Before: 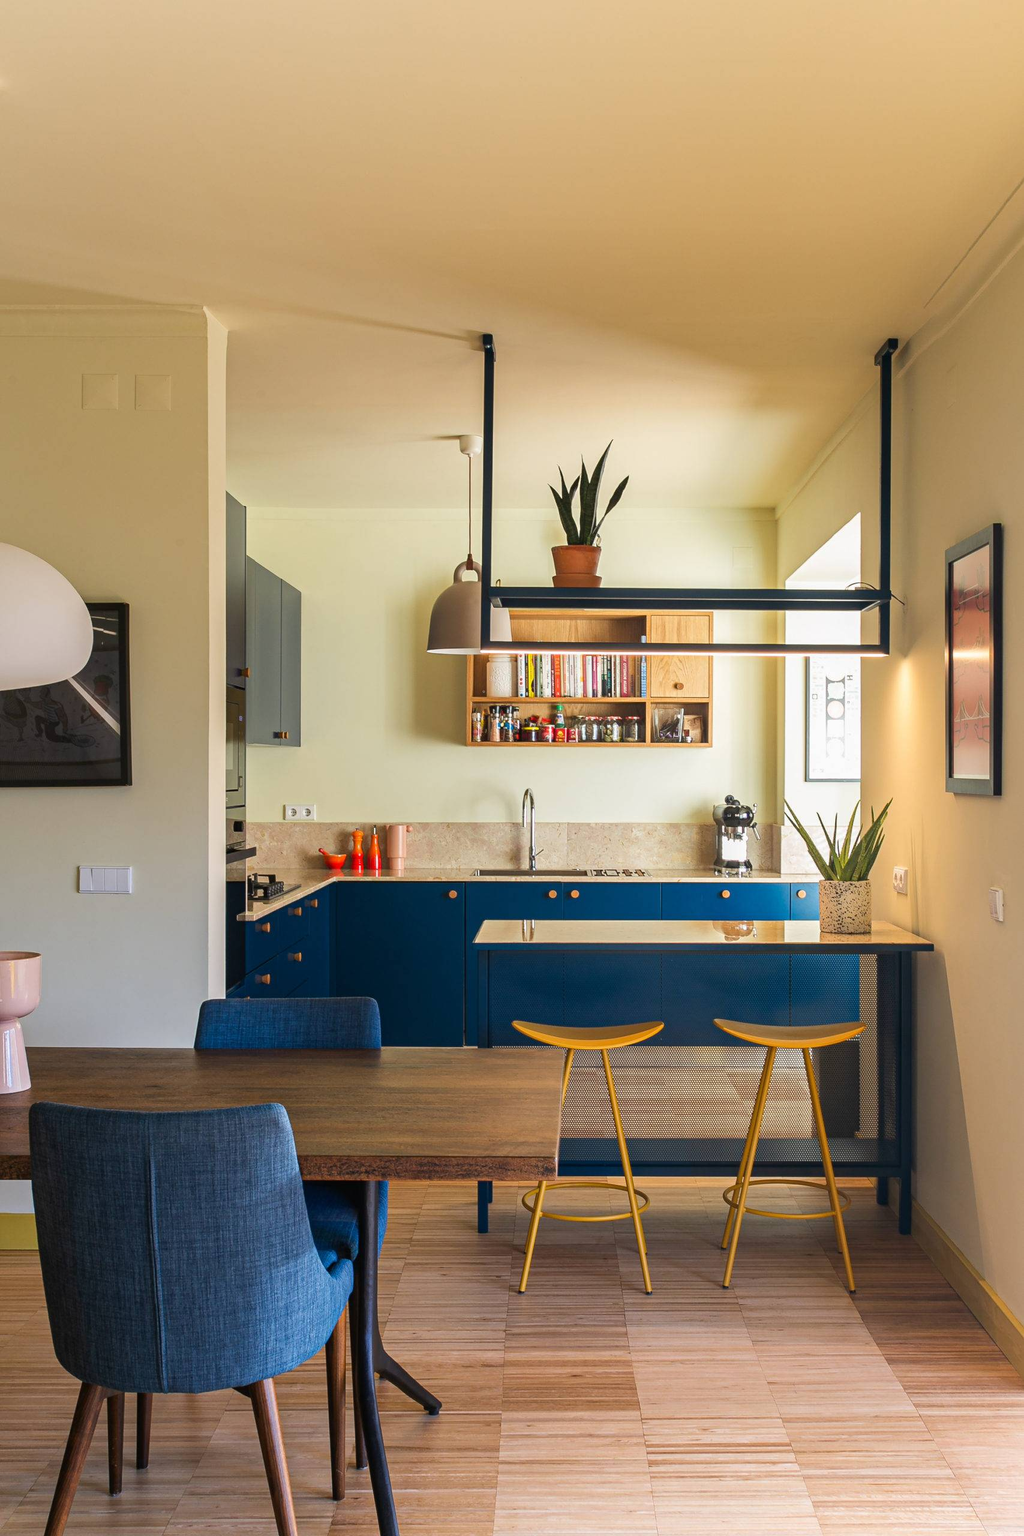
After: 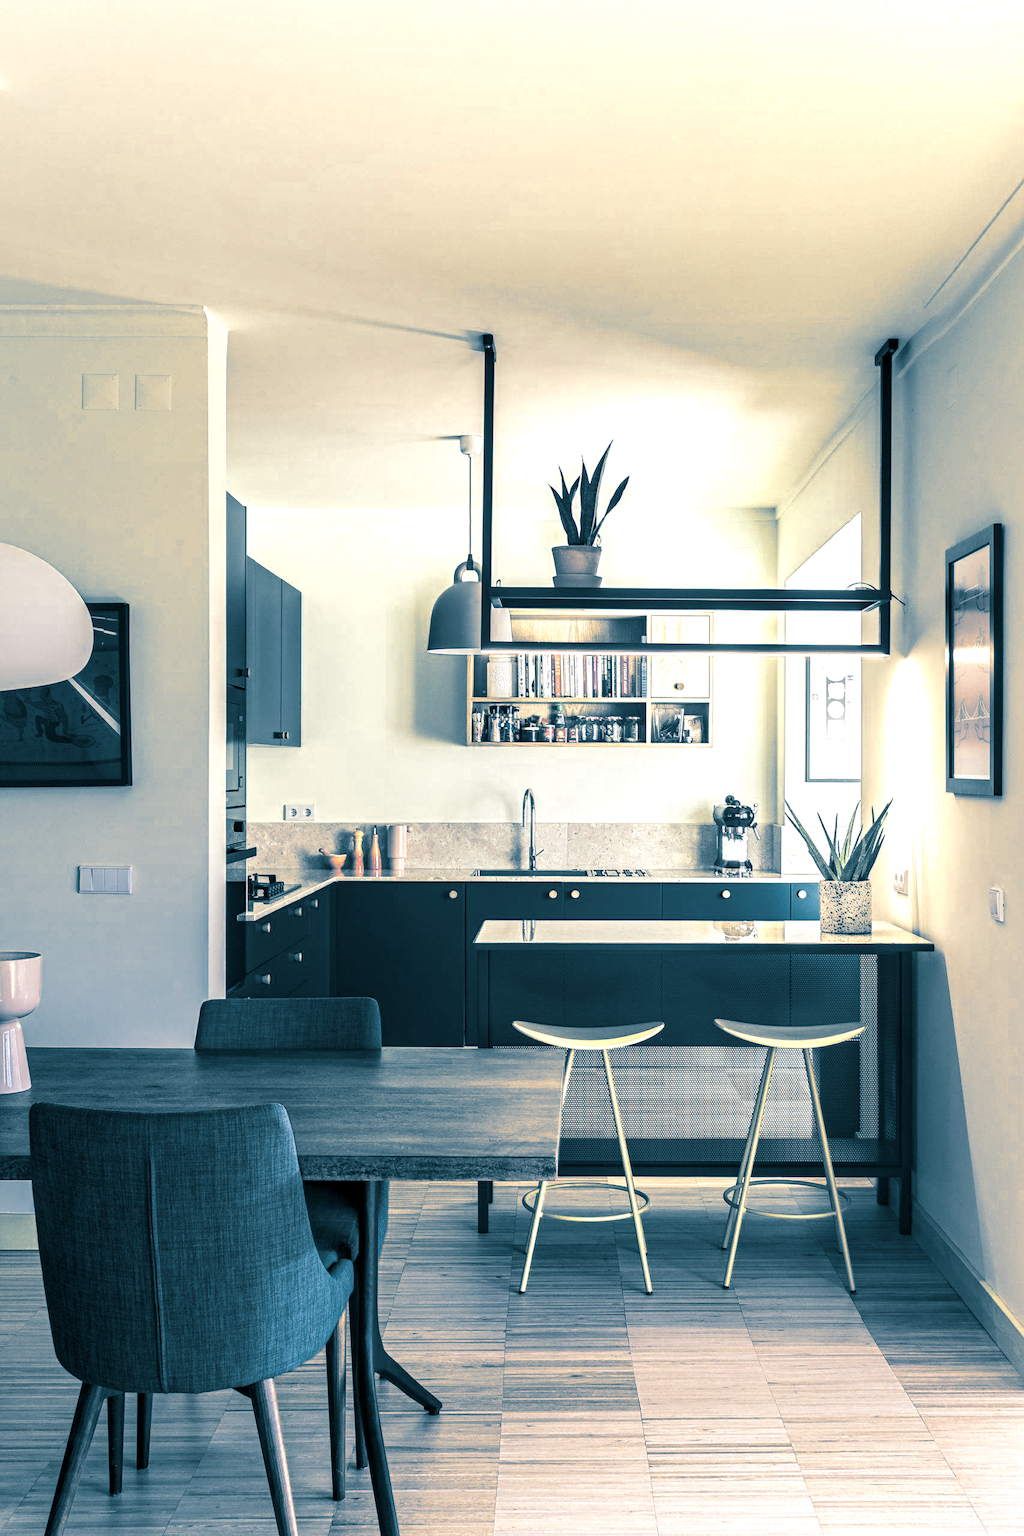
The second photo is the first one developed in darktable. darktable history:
color zones: curves: ch0 [(0.25, 0.667) (0.758, 0.368)]; ch1 [(0.215, 0.245) (0.761, 0.373)]; ch2 [(0.247, 0.554) (0.761, 0.436)]
local contrast: on, module defaults
exposure: exposure 0.2 EV, compensate highlight preservation false
split-toning: shadows › hue 212.4°, balance -70
